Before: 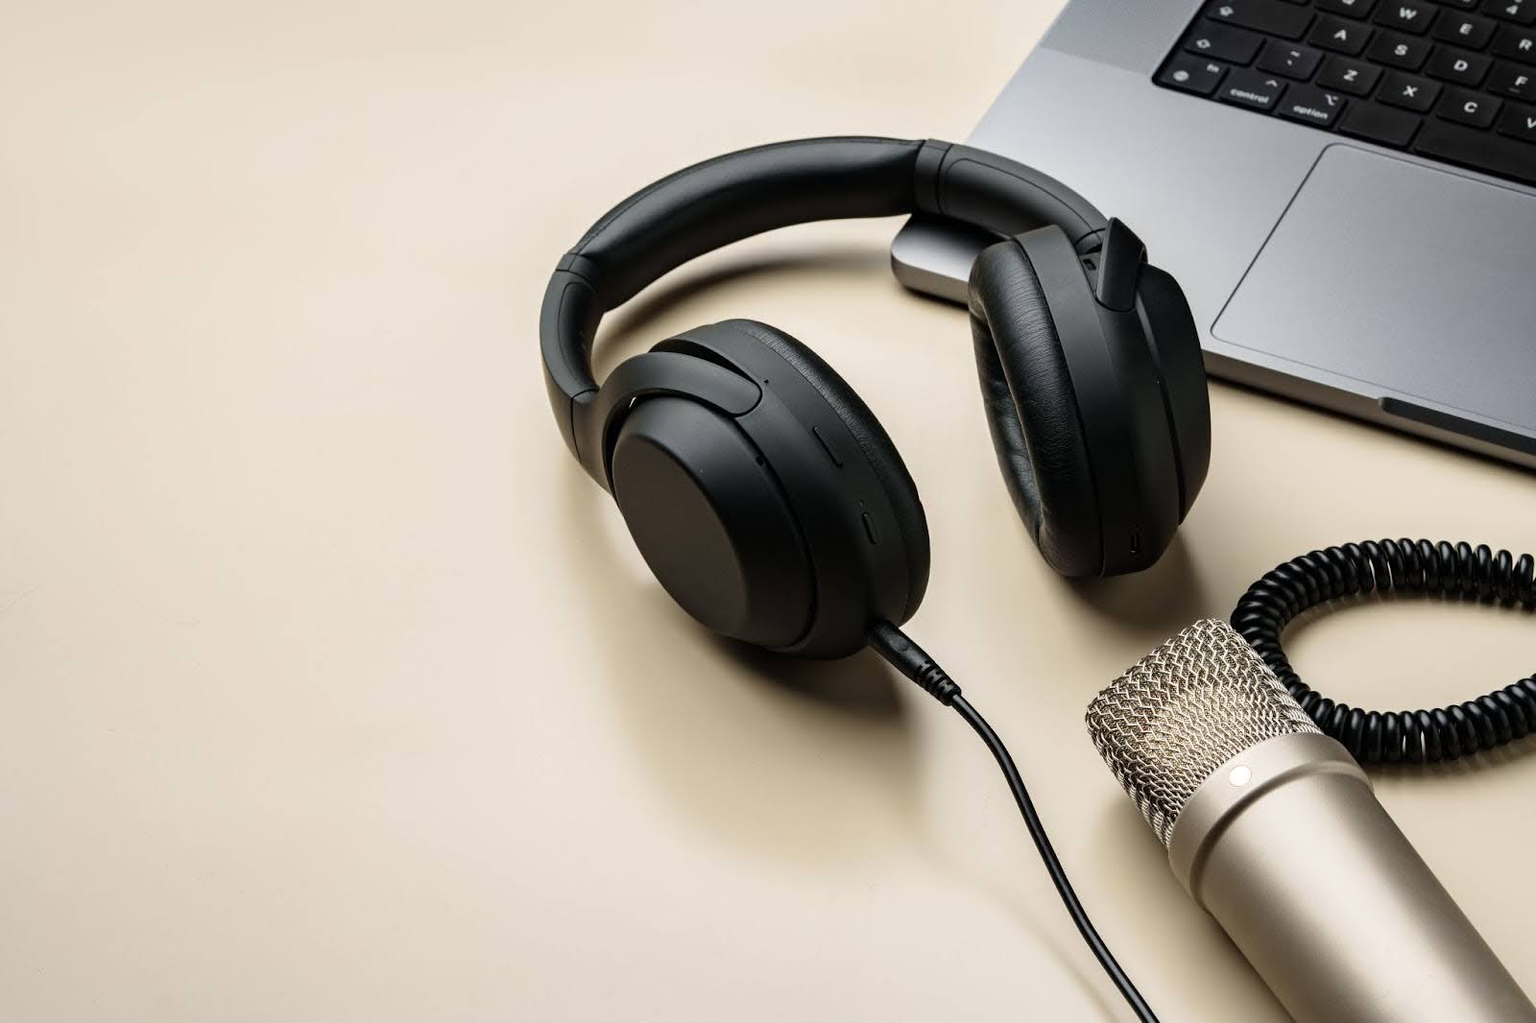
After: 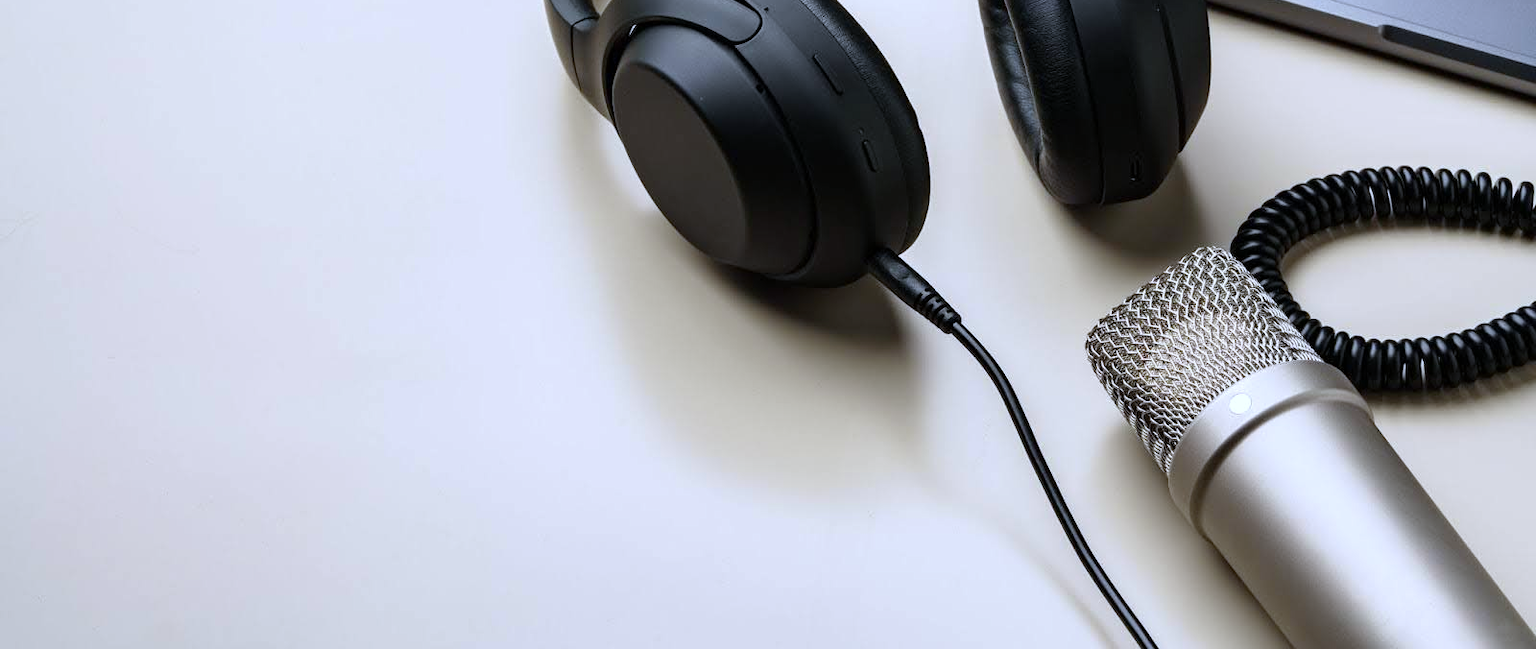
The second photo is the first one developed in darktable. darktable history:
crop and rotate: top 36.435%
white balance: red 0.948, green 1.02, blue 1.176
